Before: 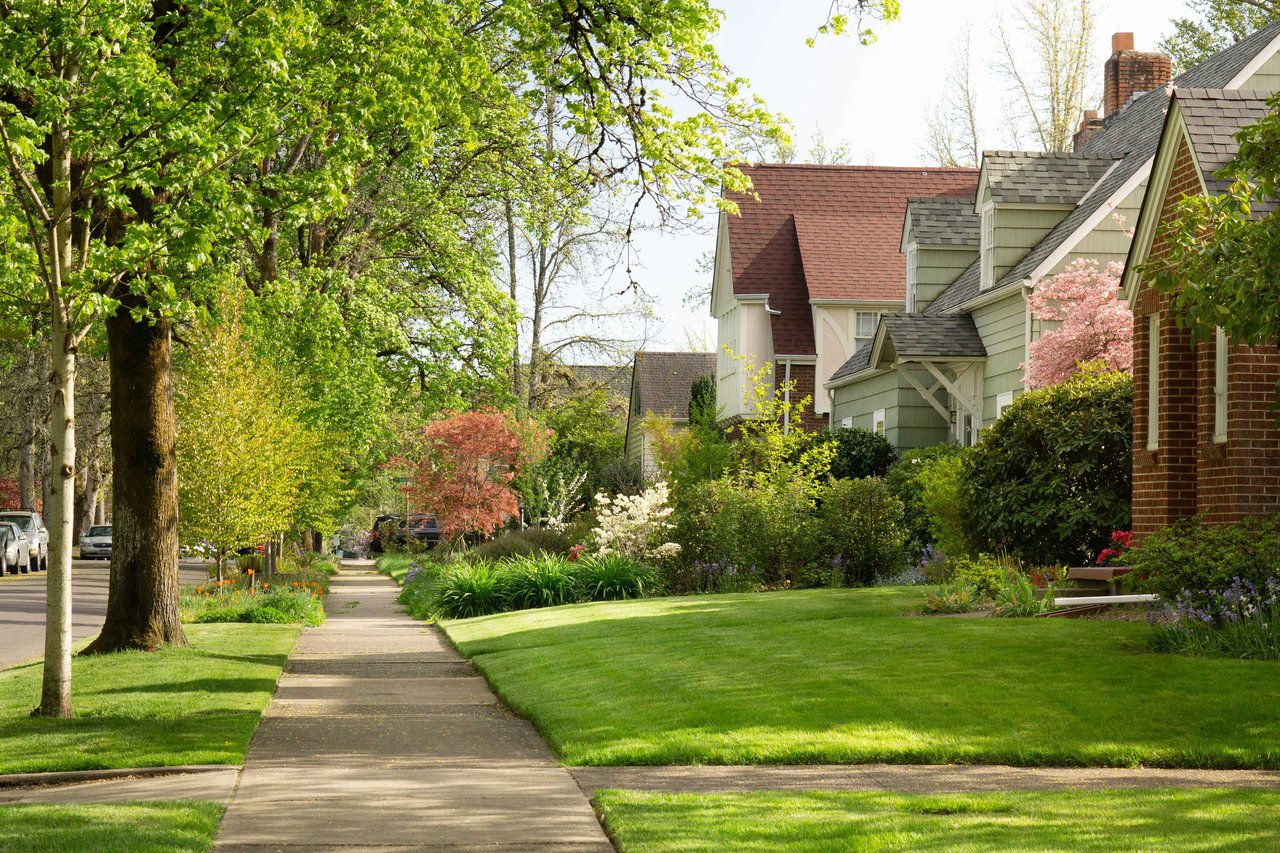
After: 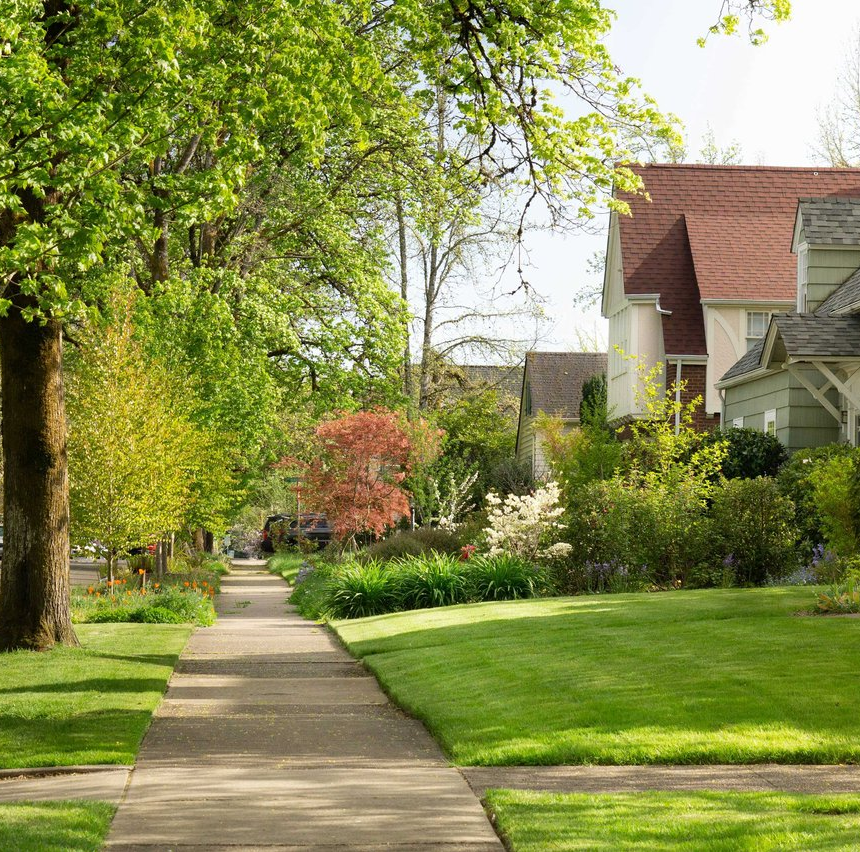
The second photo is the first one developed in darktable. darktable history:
crop and rotate: left 8.547%, right 24.206%
